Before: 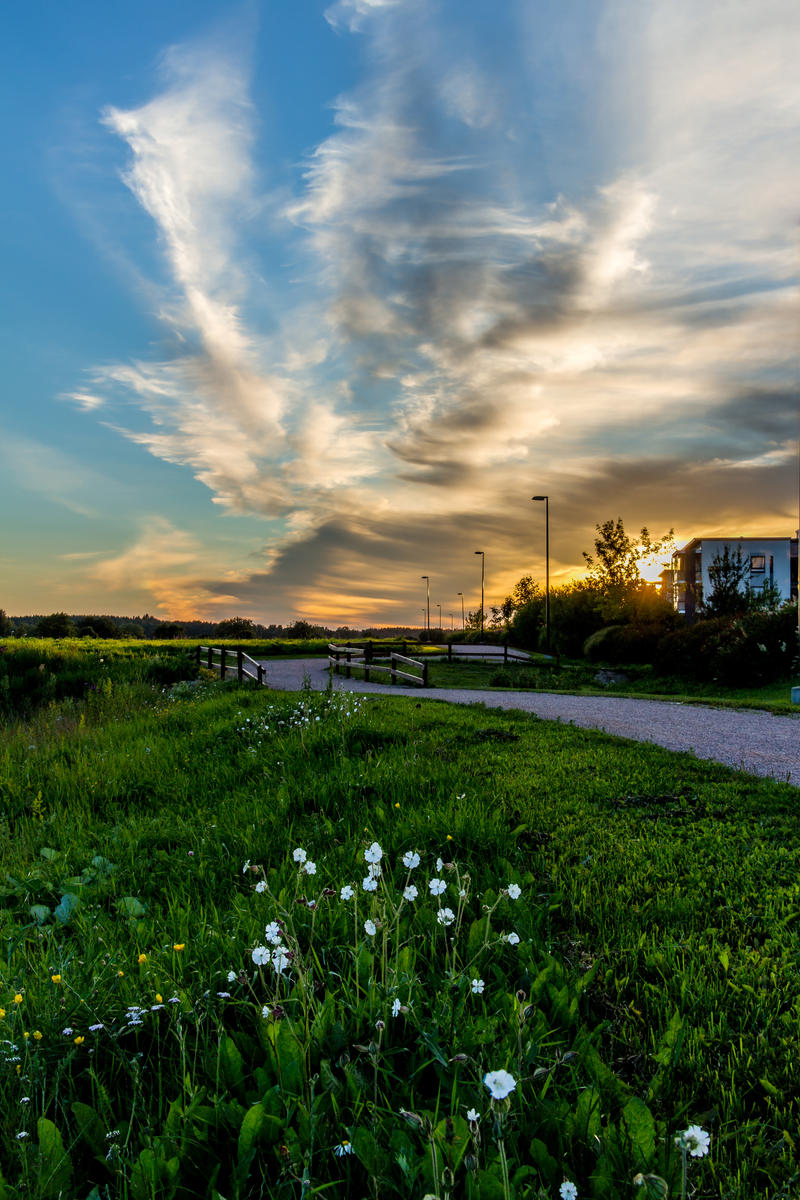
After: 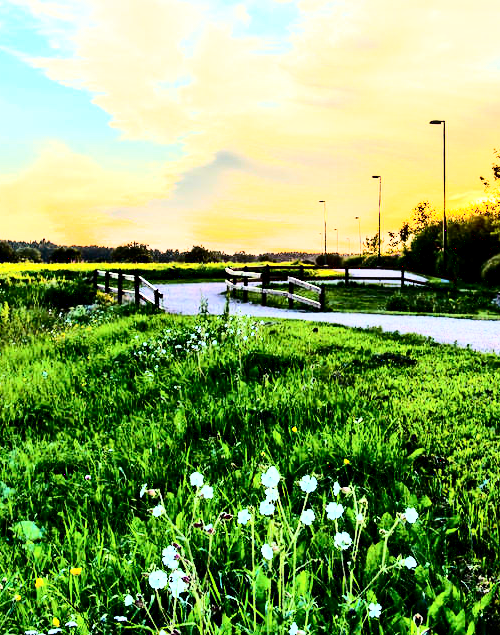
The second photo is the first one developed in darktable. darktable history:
exposure: black level correction 0.002, exposure 1.3 EV, compensate exposure bias true, compensate highlight preservation false
crop: left 12.889%, top 31.408%, right 24.495%, bottom 15.642%
base curve: curves: ch0 [(0, 0.003) (0.001, 0.002) (0.006, 0.004) (0.02, 0.022) (0.048, 0.086) (0.094, 0.234) (0.162, 0.431) (0.258, 0.629) (0.385, 0.8) (0.548, 0.918) (0.751, 0.988) (1, 1)]
contrast brightness saturation: contrast 0.273
